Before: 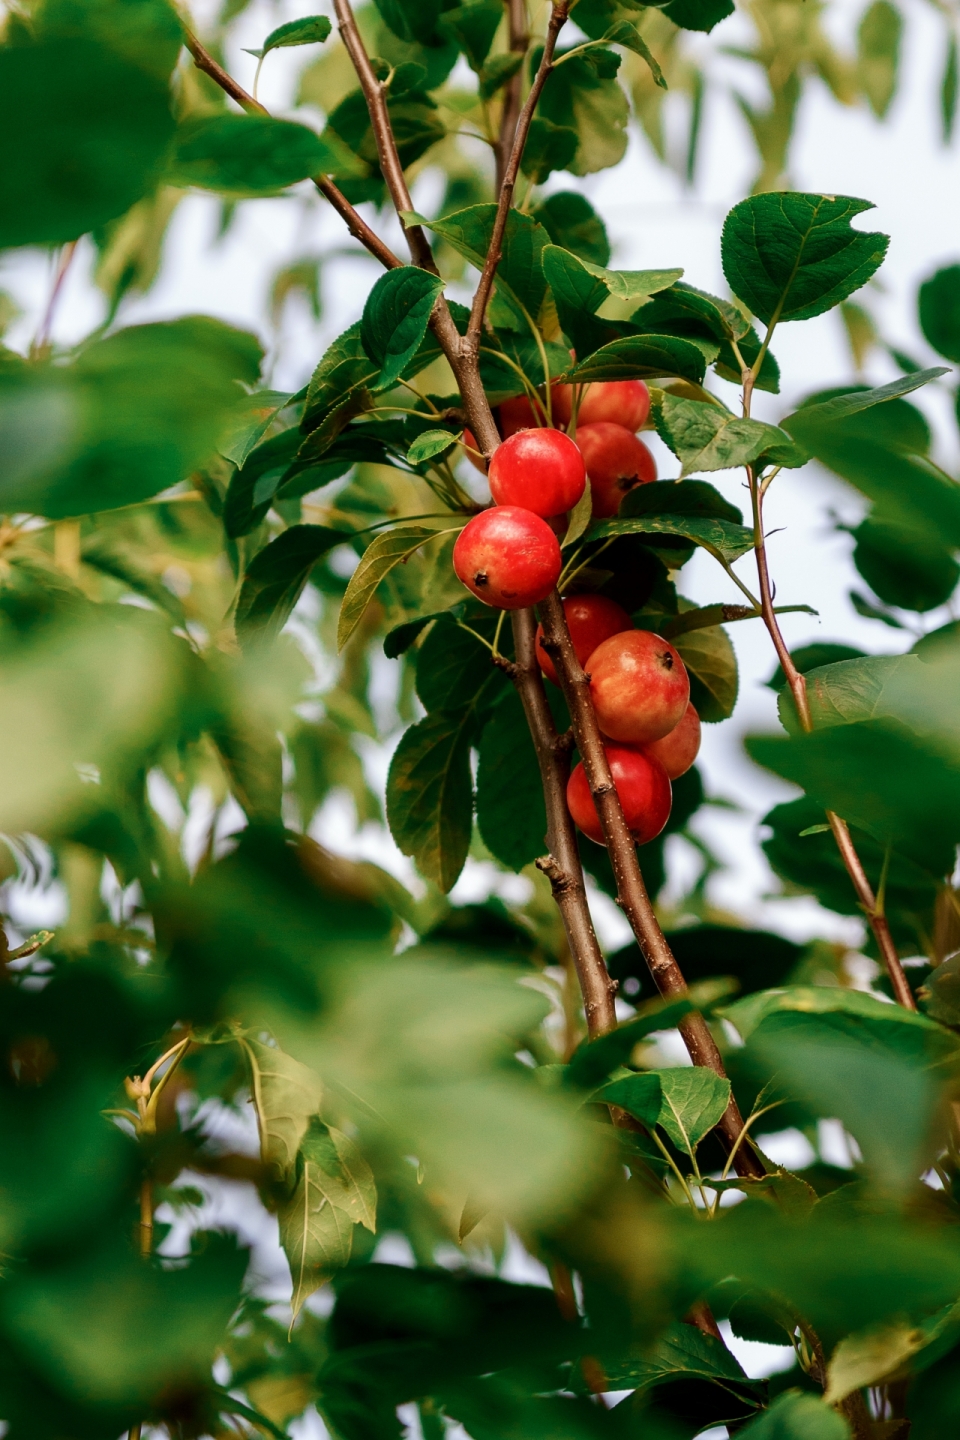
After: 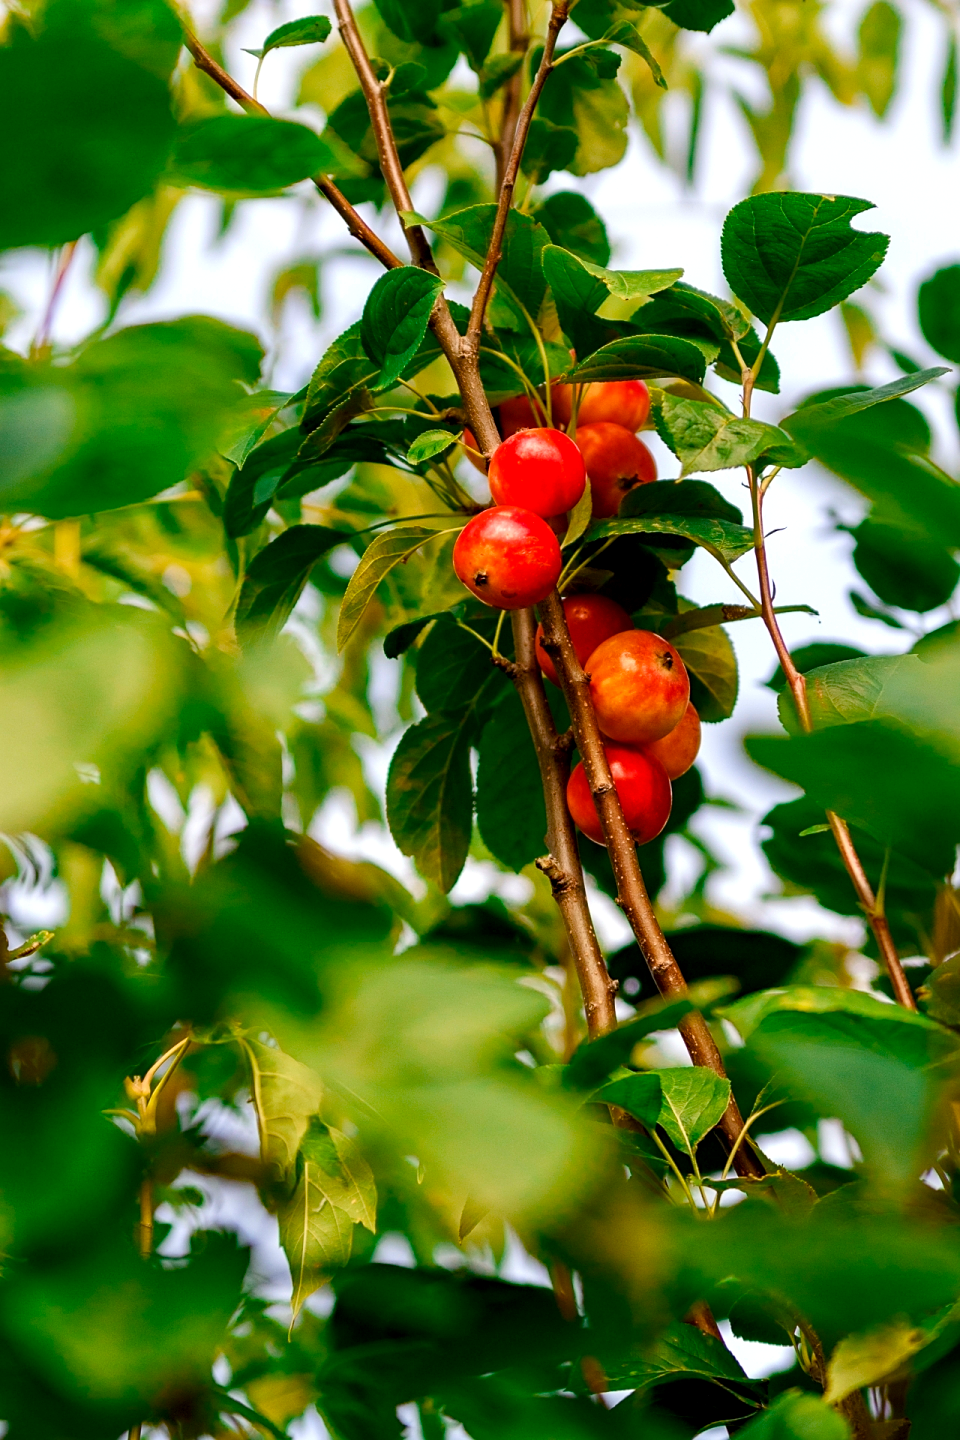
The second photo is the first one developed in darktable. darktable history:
sharpen: amount 0.202
exposure: black level correction 0.001, exposure 0.499 EV, compensate highlight preservation false
haze removal: strength 0.289, distance 0.245, compatibility mode true, adaptive false
color balance rgb: perceptual saturation grading › global saturation 25.038%, contrast -10.476%
